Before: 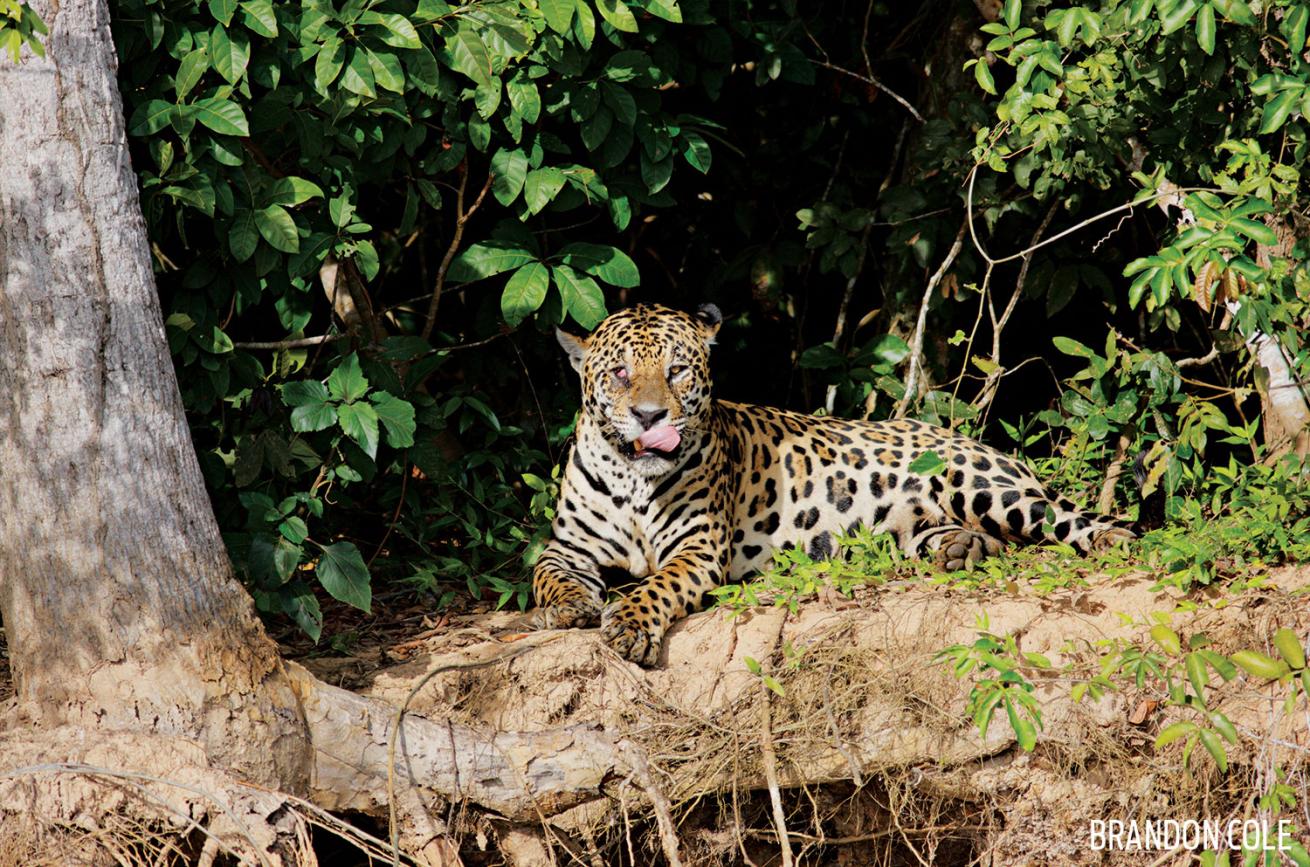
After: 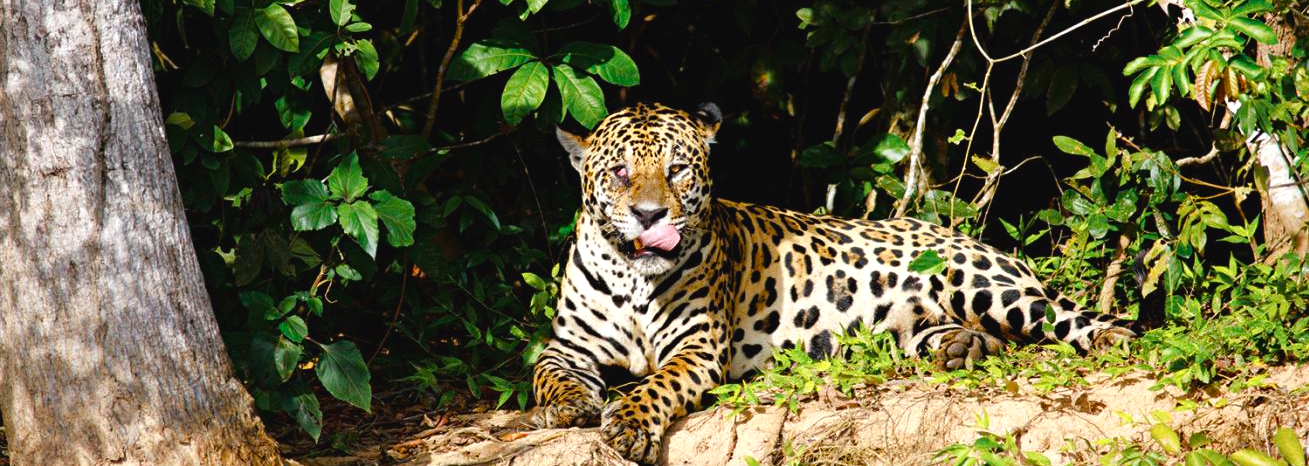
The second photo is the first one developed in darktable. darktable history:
crop and rotate: top 23.302%, bottom 22.942%
color balance rgb: global offset › luminance 0.472%, global offset › hue 59.57°, perceptual saturation grading › global saturation 0.609%, perceptual saturation grading › highlights -17.761%, perceptual saturation grading › mid-tones 32.715%, perceptual saturation grading › shadows 50.304%, perceptual brilliance grading › global brilliance 15.662%, perceptual brilliance grading › shadows -34.959%, global vibrance 20%
